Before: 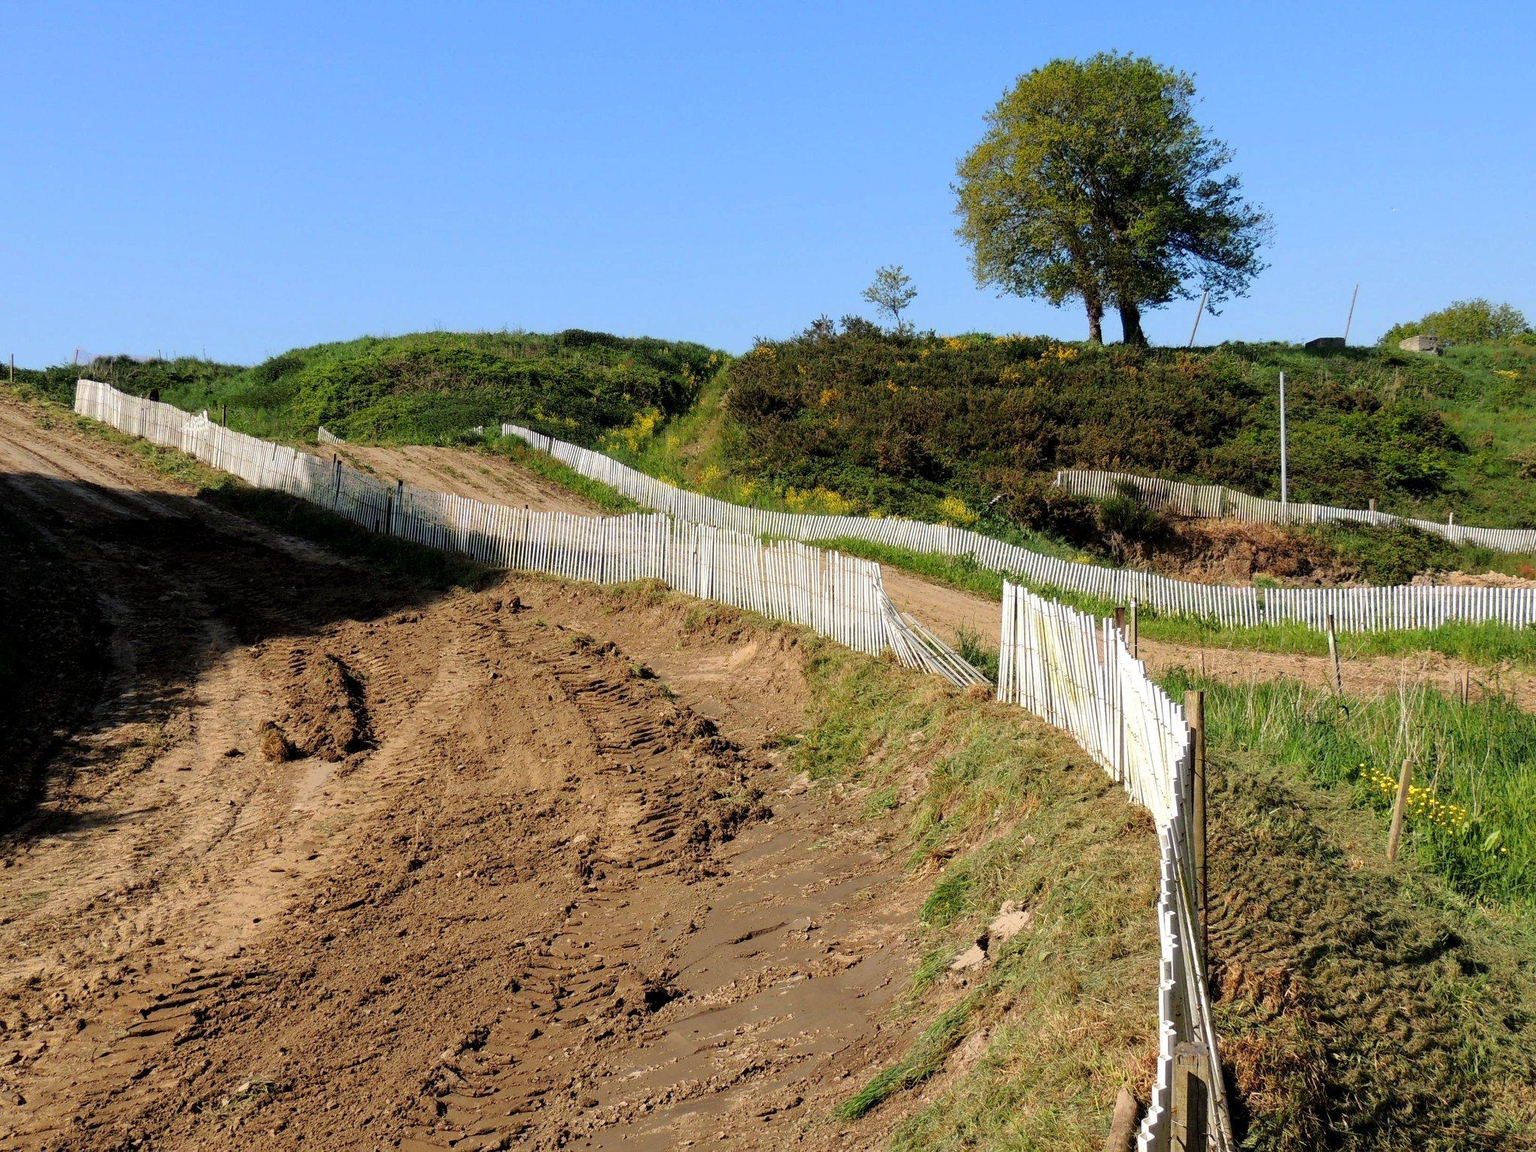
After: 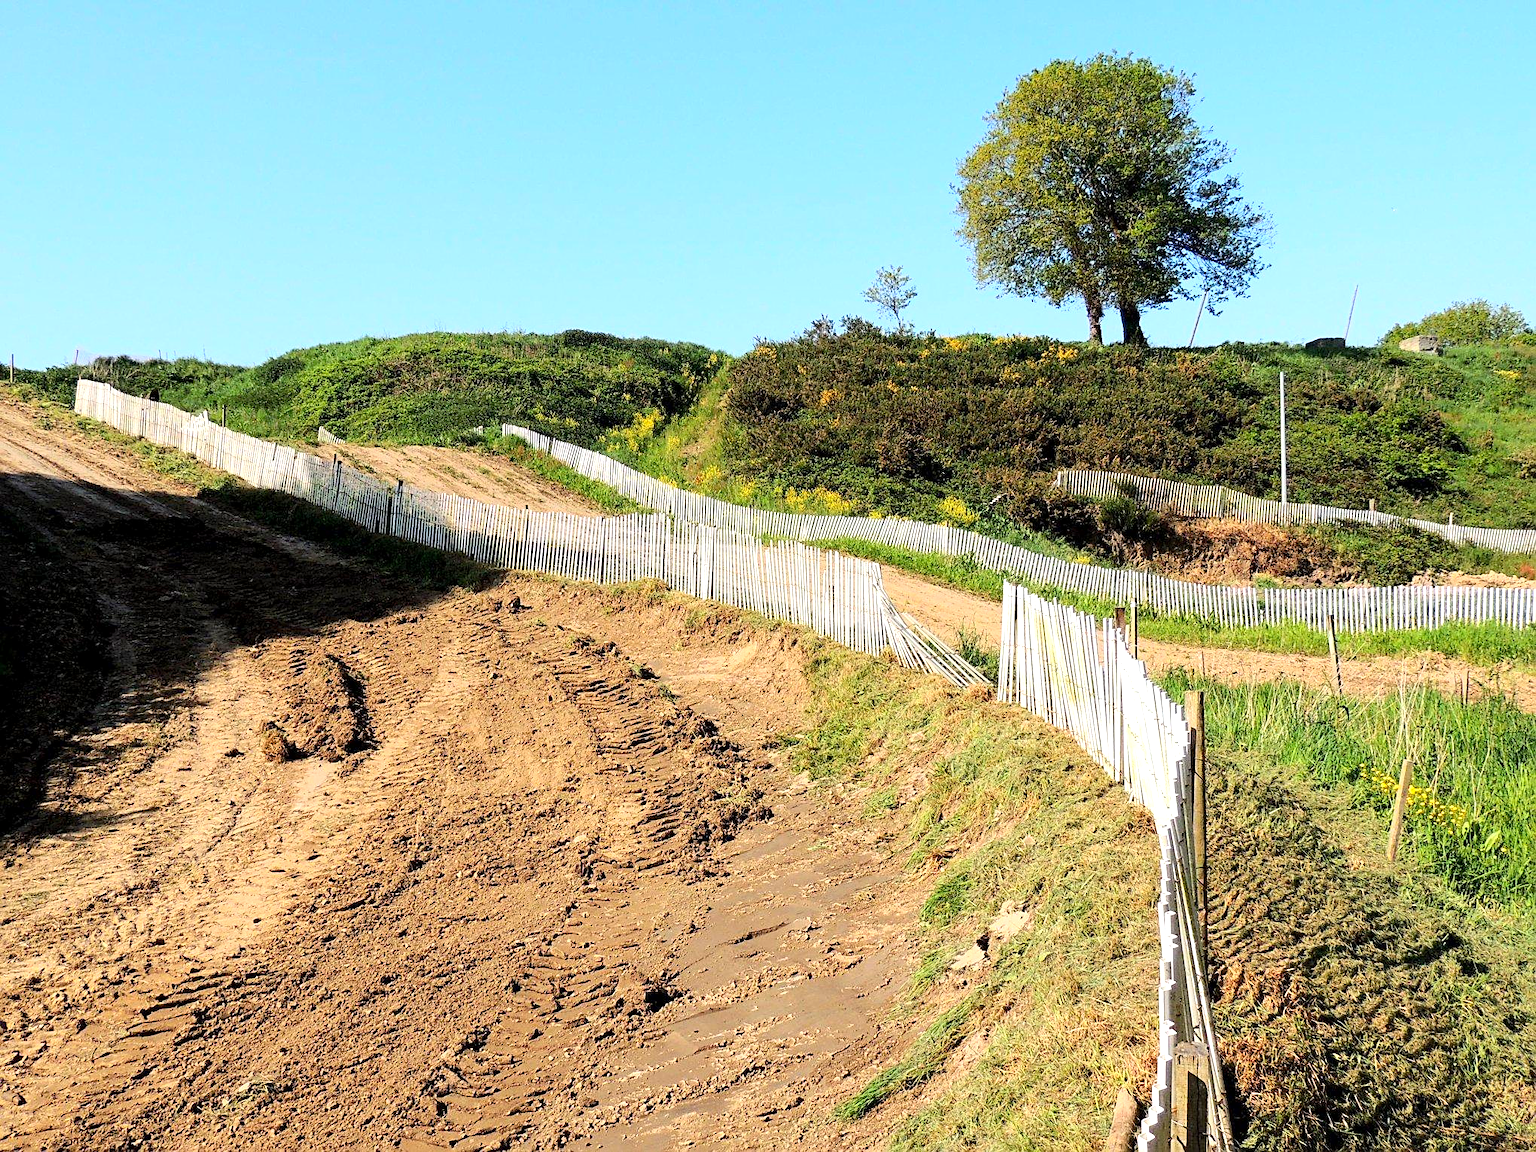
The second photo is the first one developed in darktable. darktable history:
sharpen: on, module defaults
exposure: black level correction 0.001, exposure 0.5 EV, compensate highlight preservation false
contrast brightness saturation: contrast 0.199, brightness 0.151, saturation 0.149
